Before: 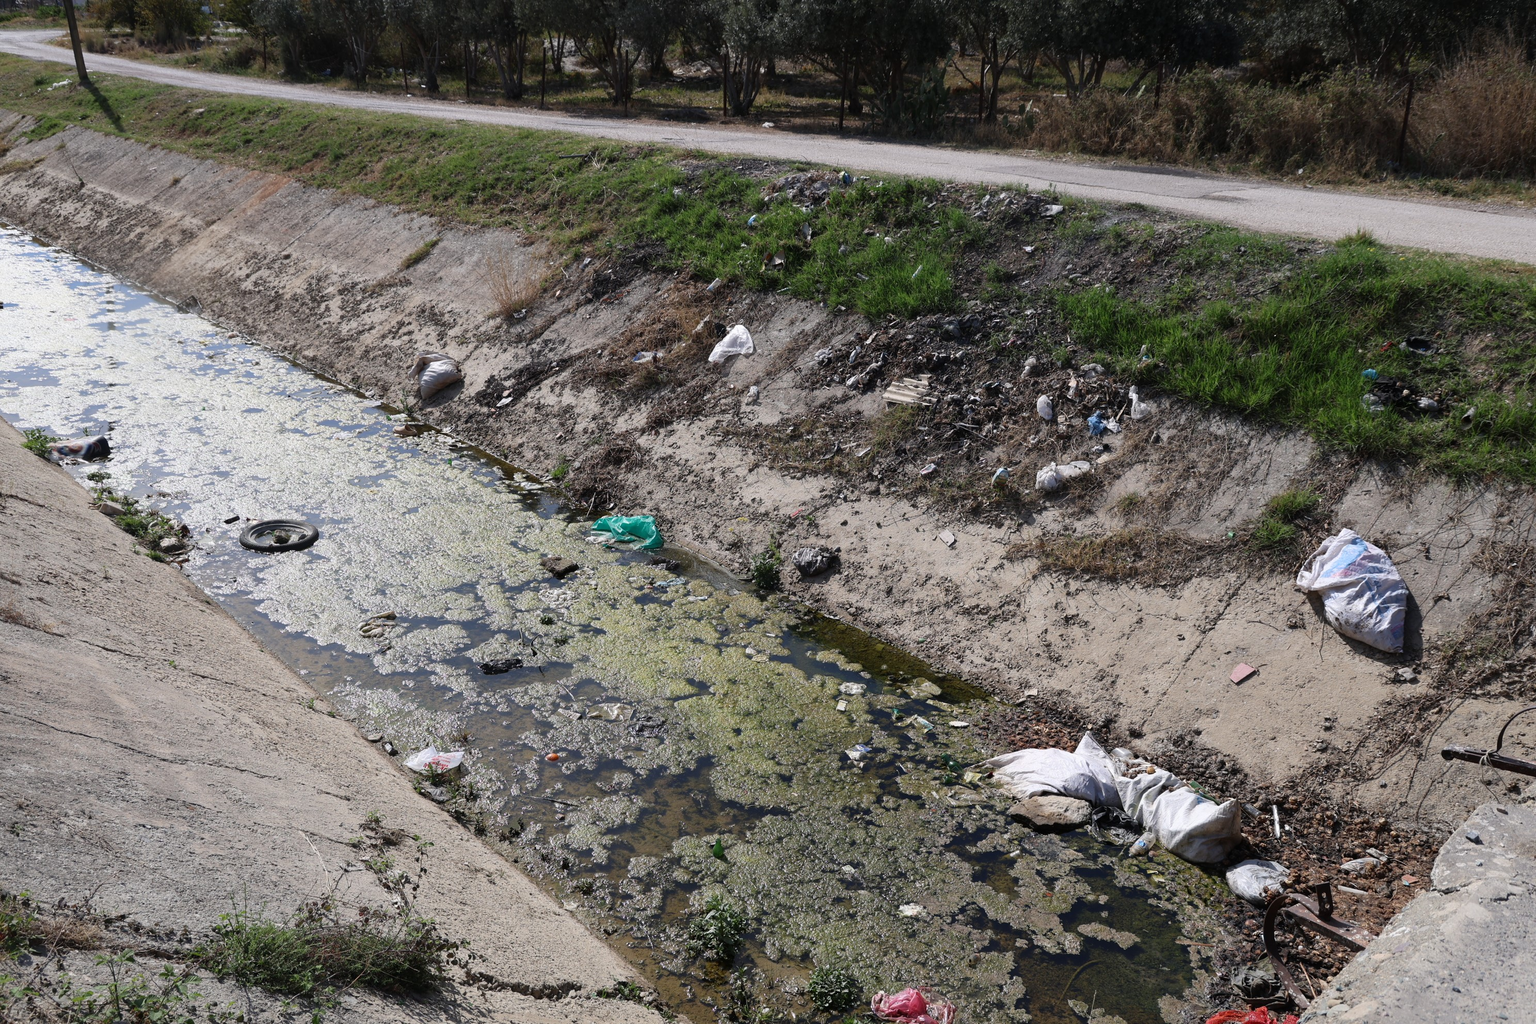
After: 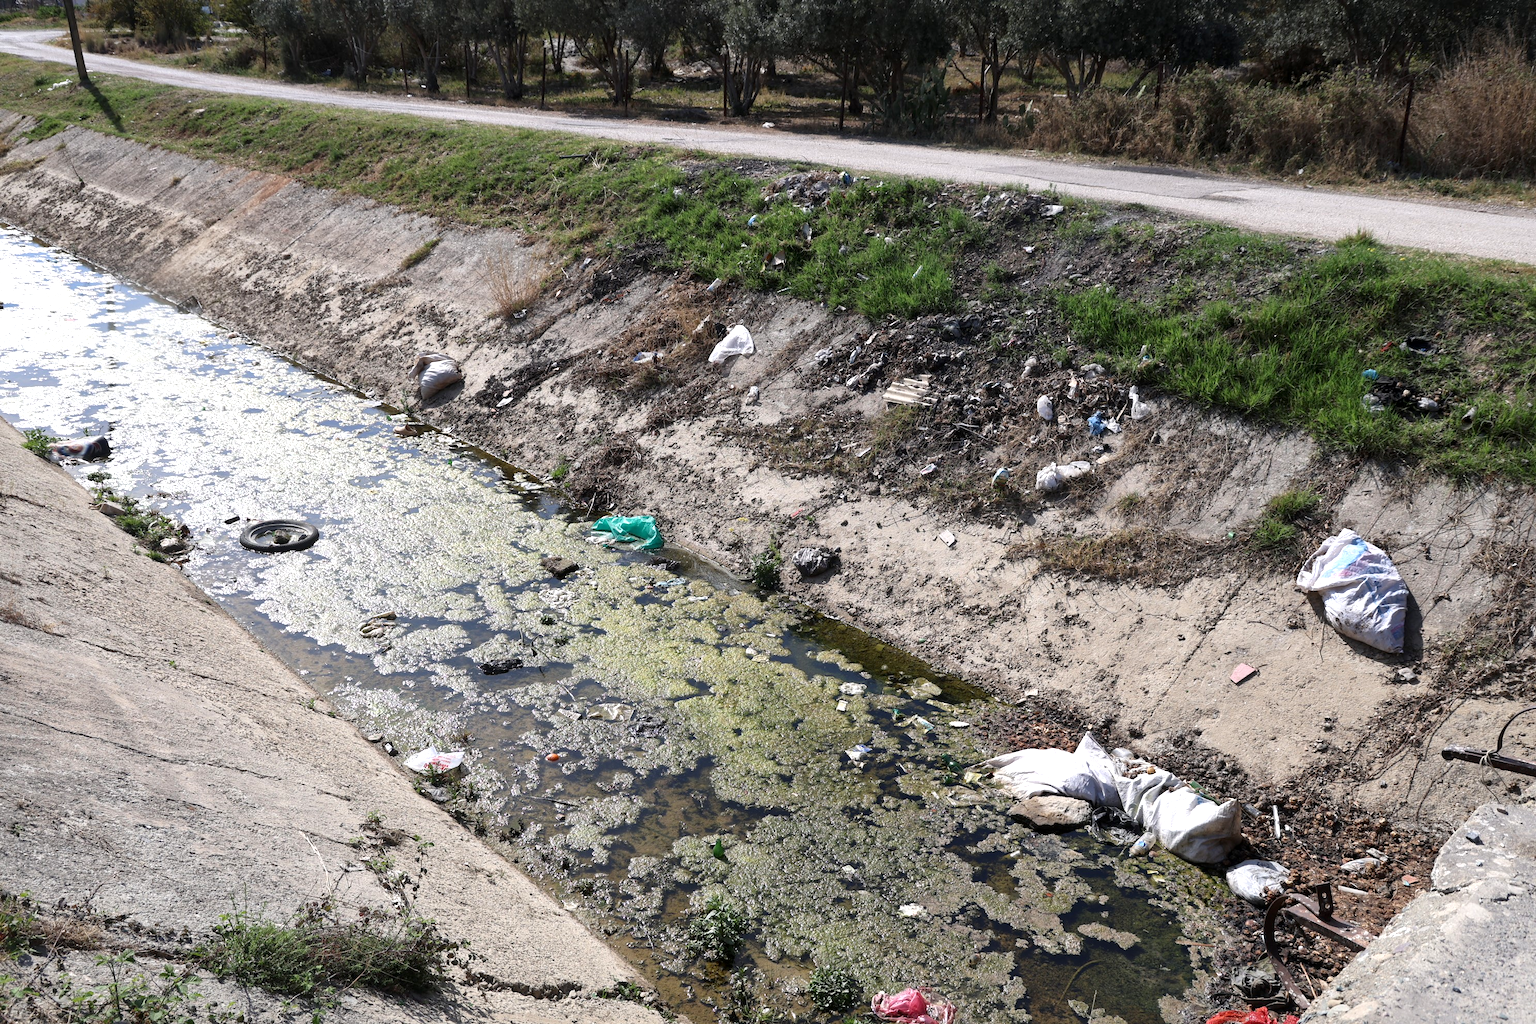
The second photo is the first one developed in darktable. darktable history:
local contrast: mode bilateral grid, contrast 20, coarseness 50, detail 130%, midtone range 0.2
exposure: black level correction 0, exposure 0.5 EV, compensate highlight preservation false
